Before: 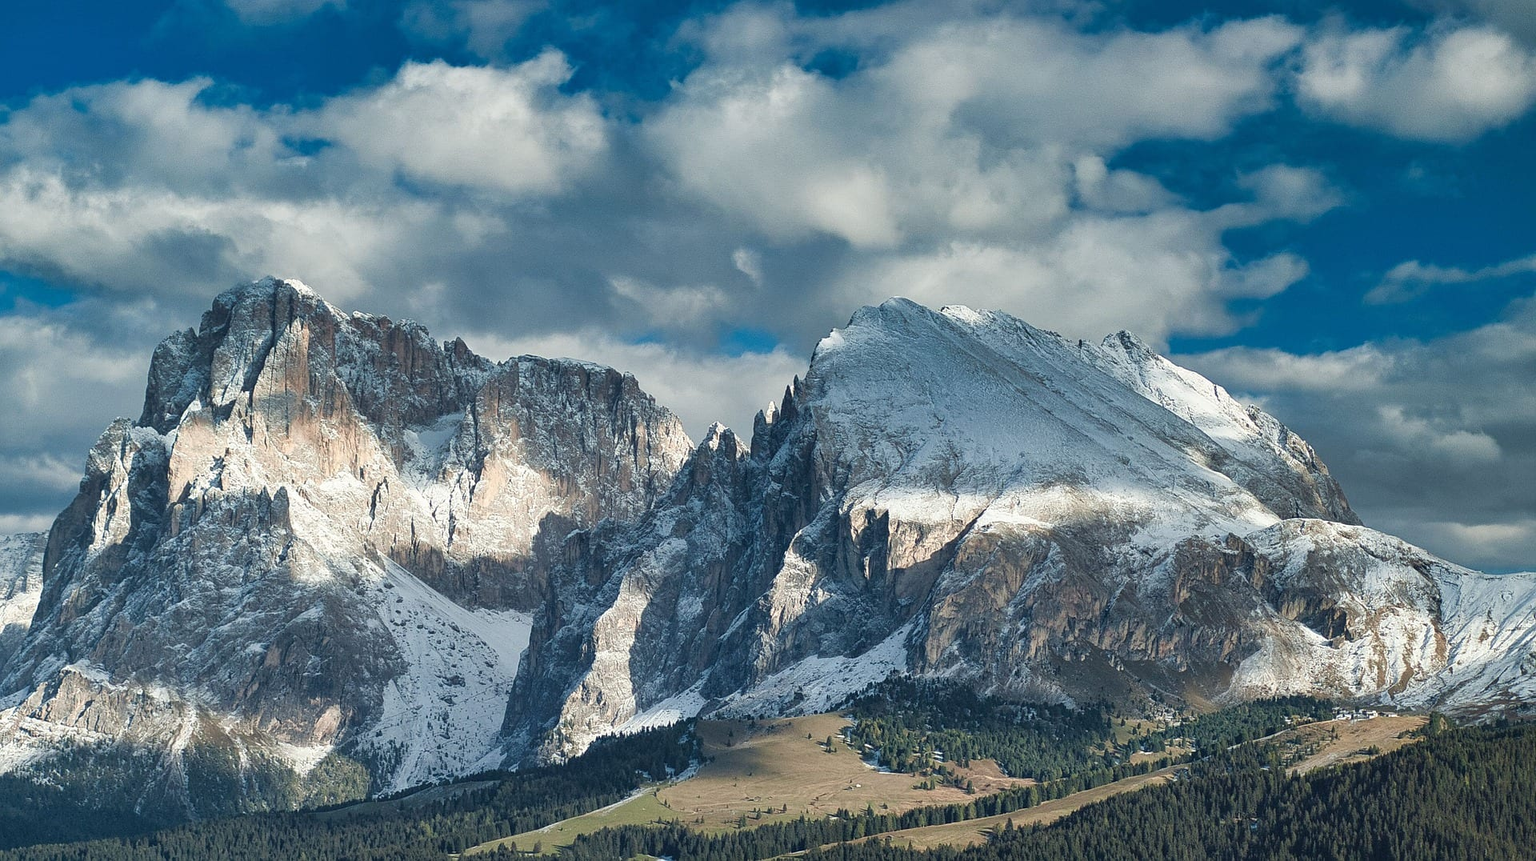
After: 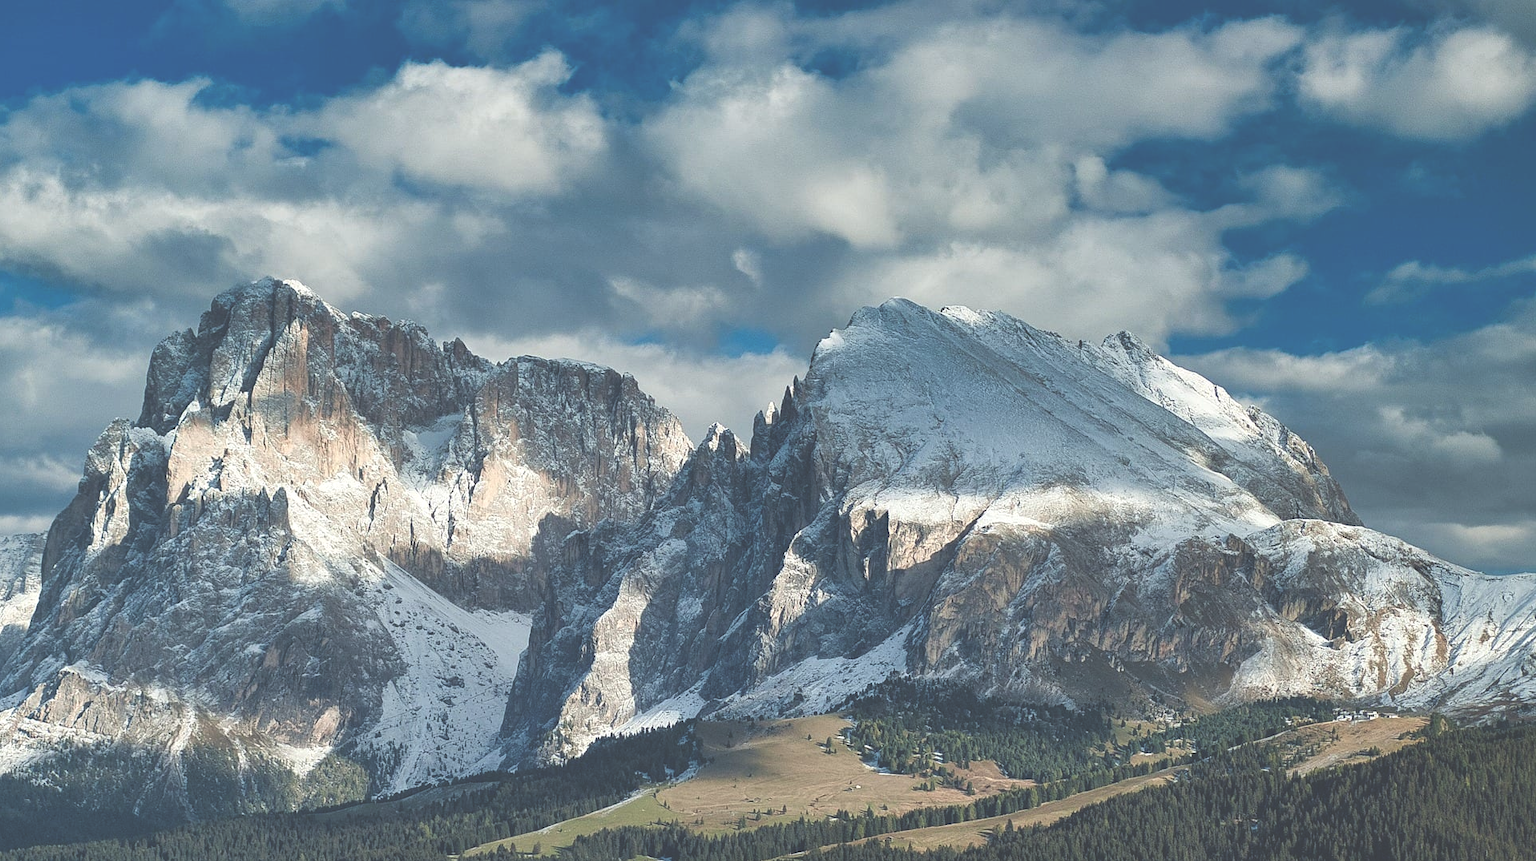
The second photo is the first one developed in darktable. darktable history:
exposure: black level correction -0.041, exposure 0.064 EV, compensate highlight preservation false
crop and rotate: left 0.126%
